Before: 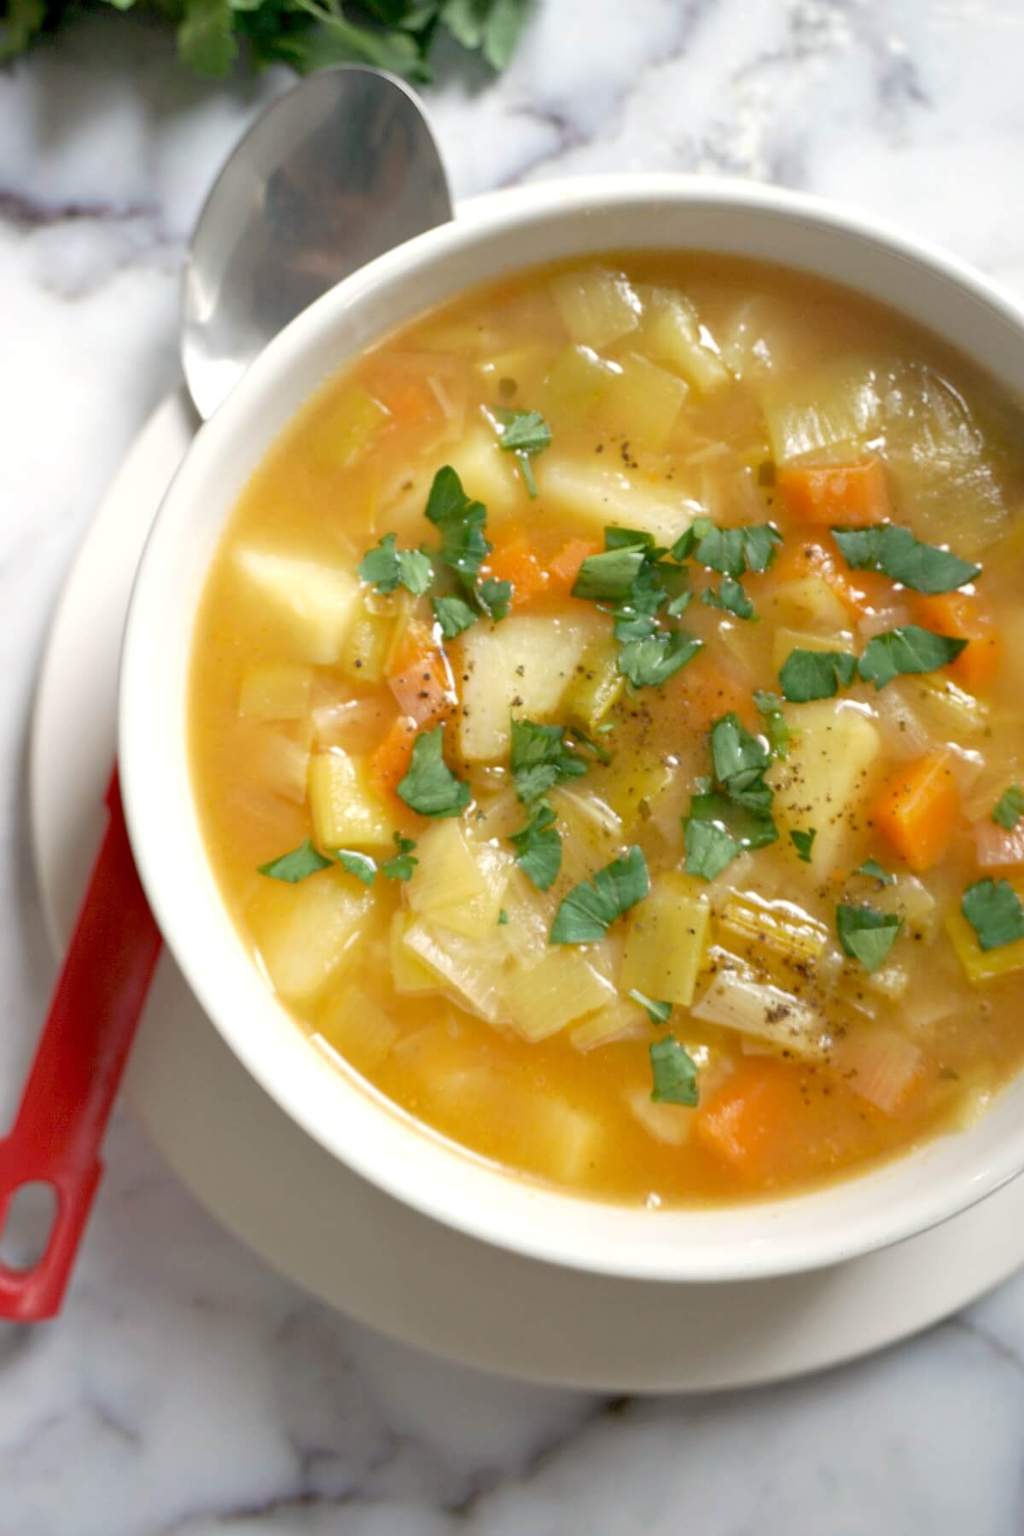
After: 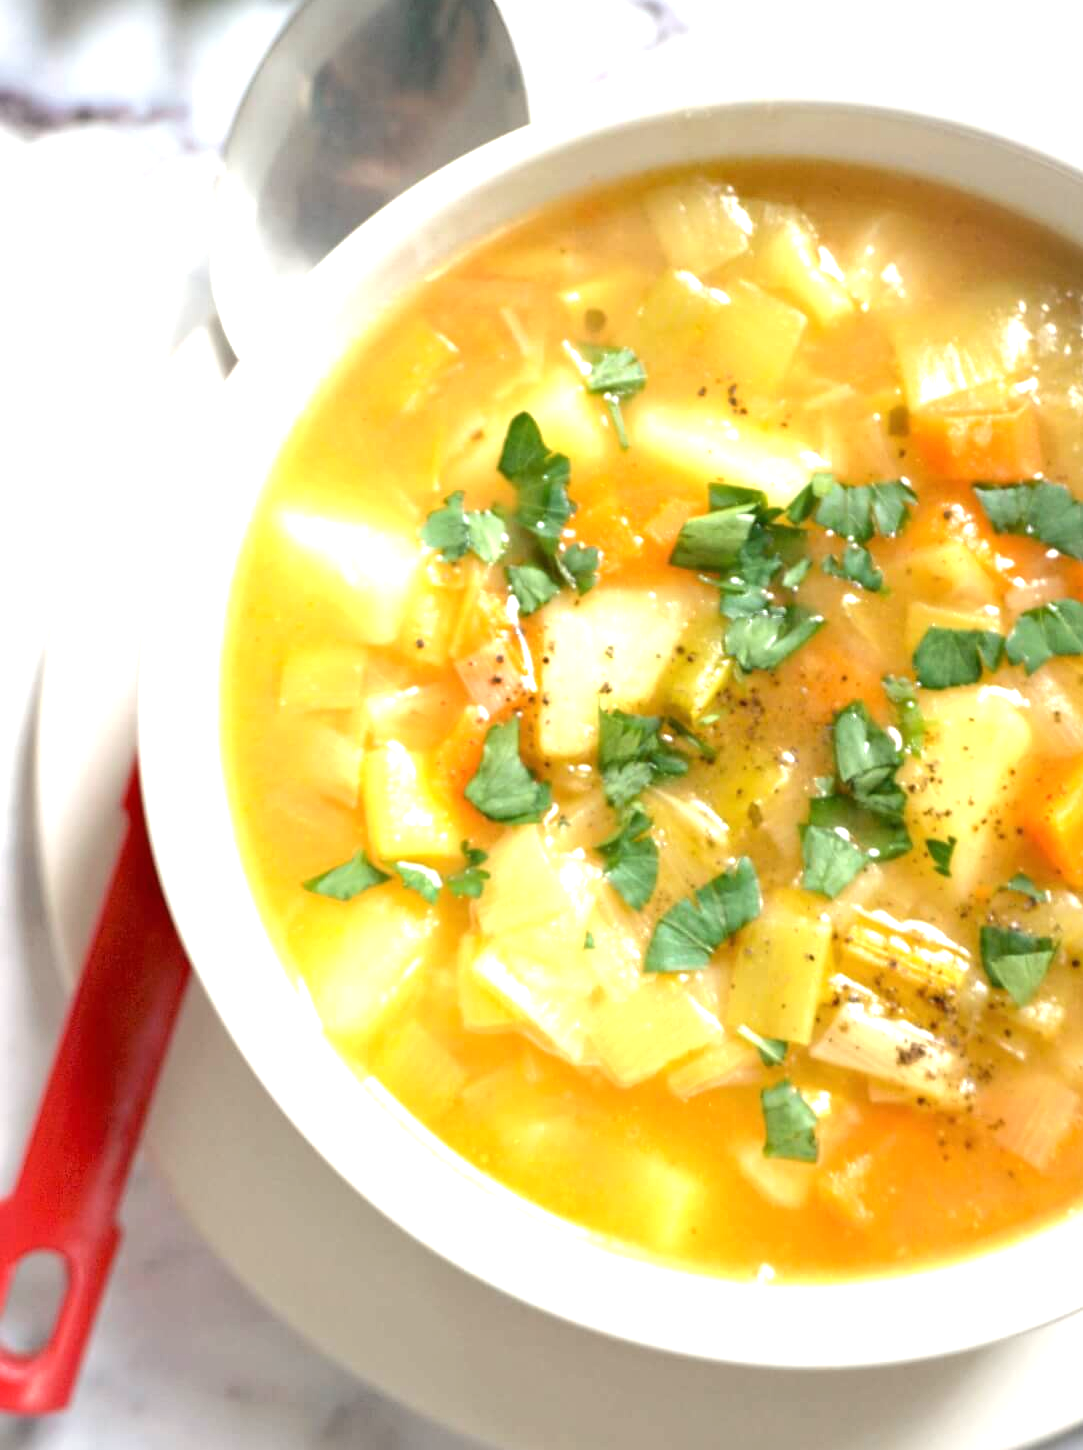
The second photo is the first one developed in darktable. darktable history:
white balance: emerald 1
tone equalizer: -8 EV -0.417 EV, -7 EV -0.389 EV, -6 EV -0.333 EV, -5 EV -0.222 EV, -3 EV 0.222 EV, -2 EV 0.333 EV, -1 EV 0.389 EV, +0 EV 0.417 EV, edges refinement/feathering 500, mask exposure compensation -1.57 EV, preserve details no
exposure: black level correction 0, exposure 0.7 EV, compensate exposure bias true, compensate highlight preservation false
crop: top 7.49%, right 9.717%, bottom 11.943%
